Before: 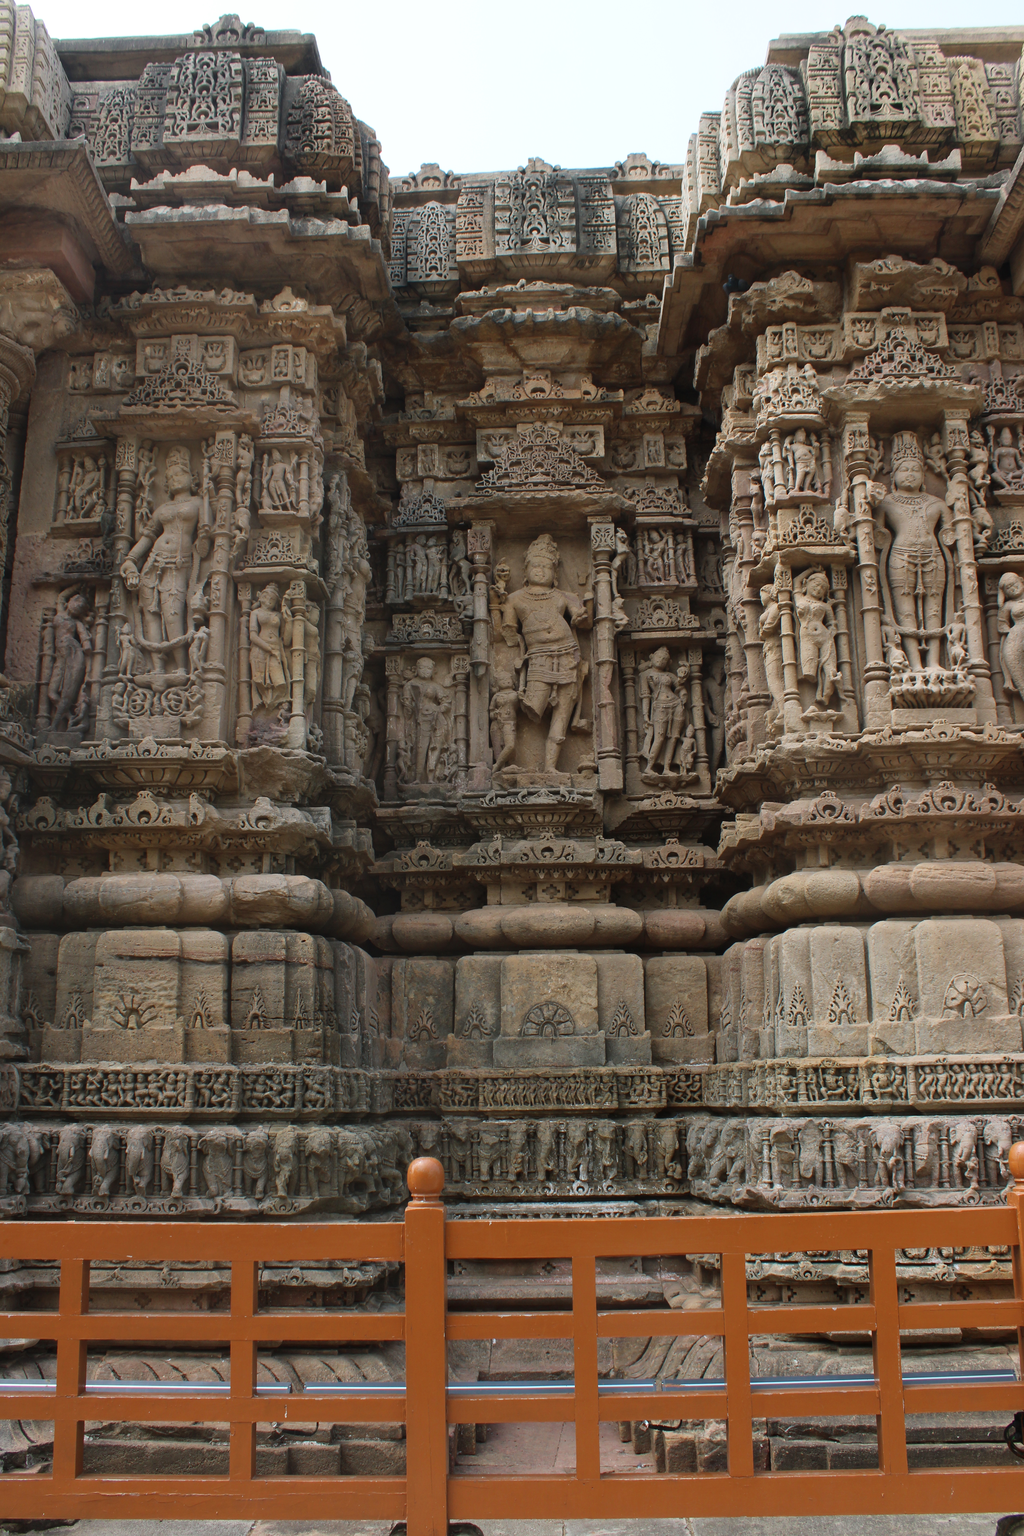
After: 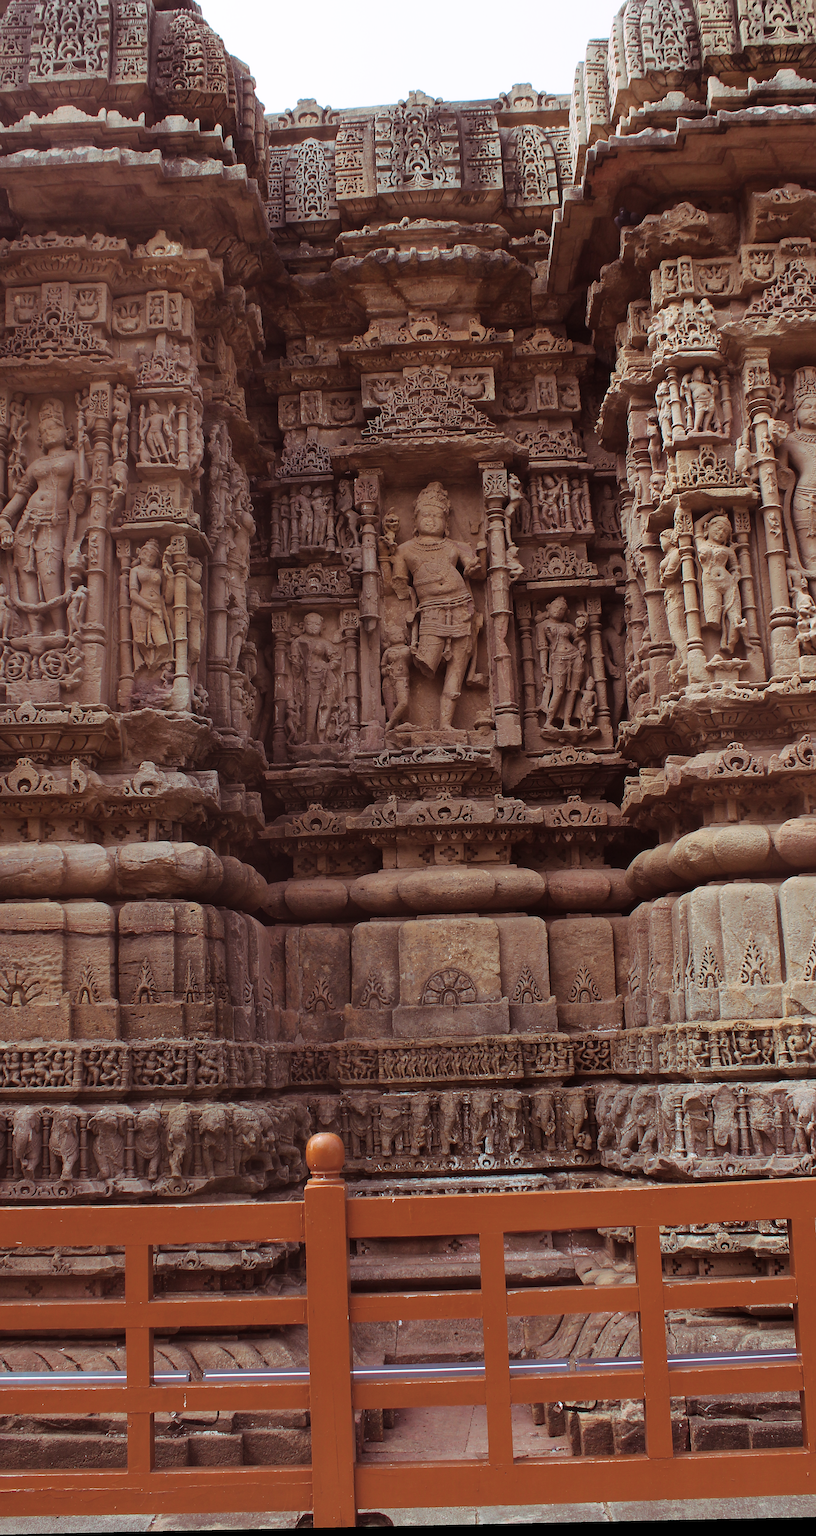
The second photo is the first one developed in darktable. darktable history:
crop and rotate: left 13.15%, top 5.251%, right 12.609%
color balance rgb: perceptual saturation grading › global saturation 20%, perceptual saturation grading › highlights -25%, perceptual saturation grading › shadows 25%
sharpen: on, module defaults
split-toning: highlights › hue 298.8°, highlights › saturation 0.73, compress 41.76%
rotate and perspective: rotation -1.24°, automatic cropping off
